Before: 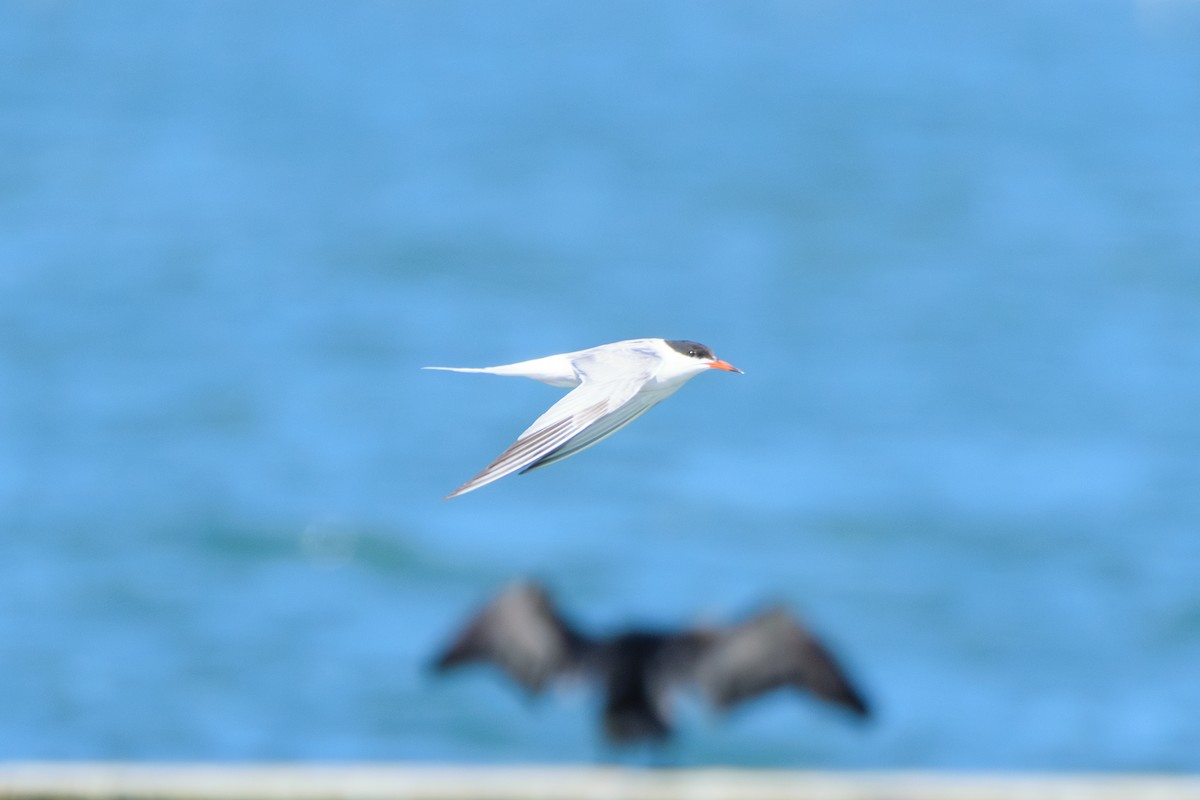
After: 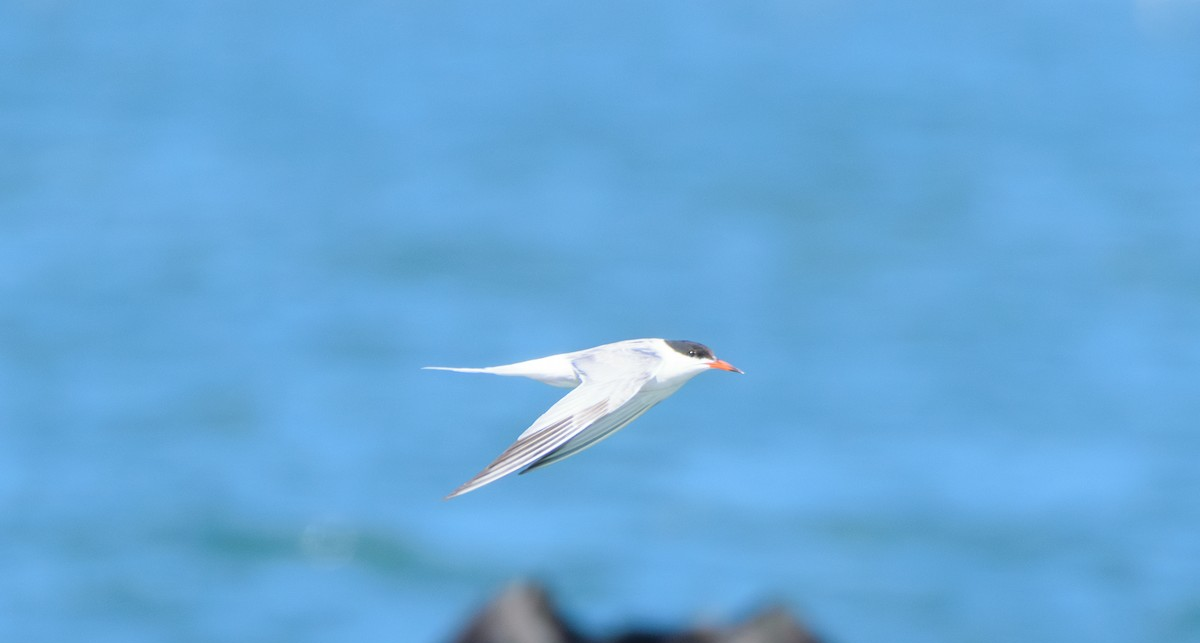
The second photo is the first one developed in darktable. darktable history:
crop: bottom 19.59%
